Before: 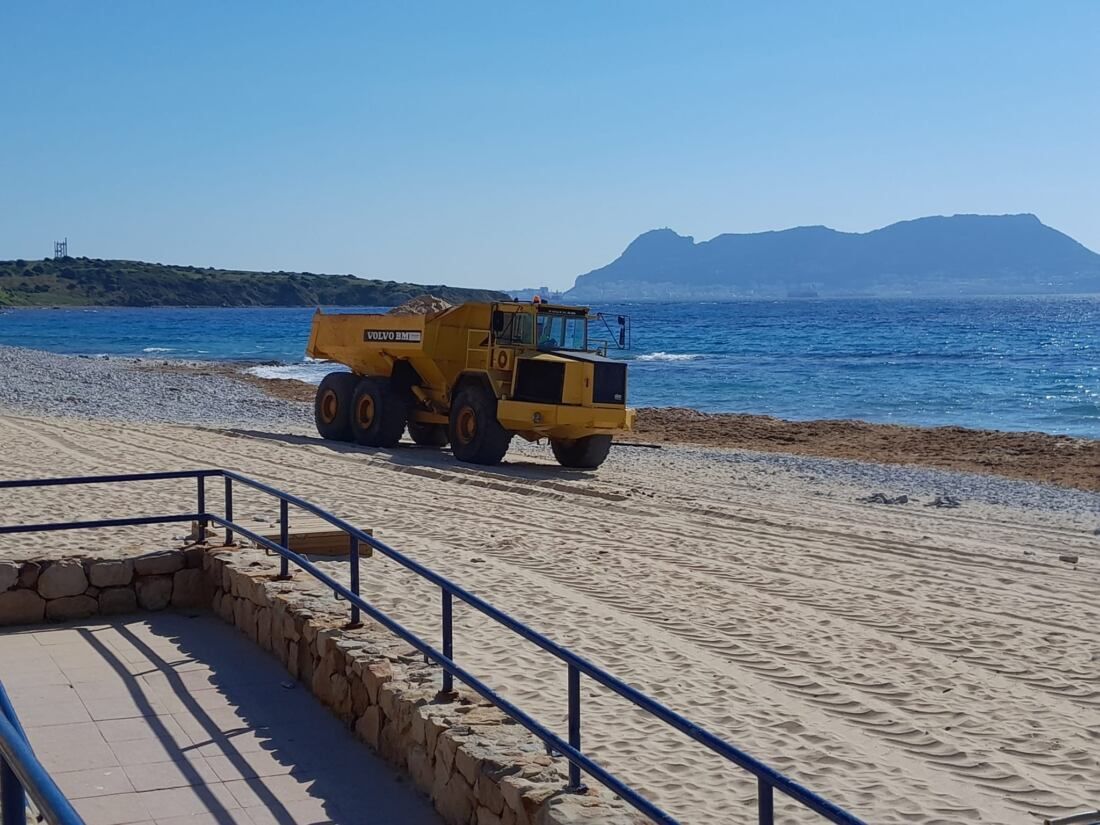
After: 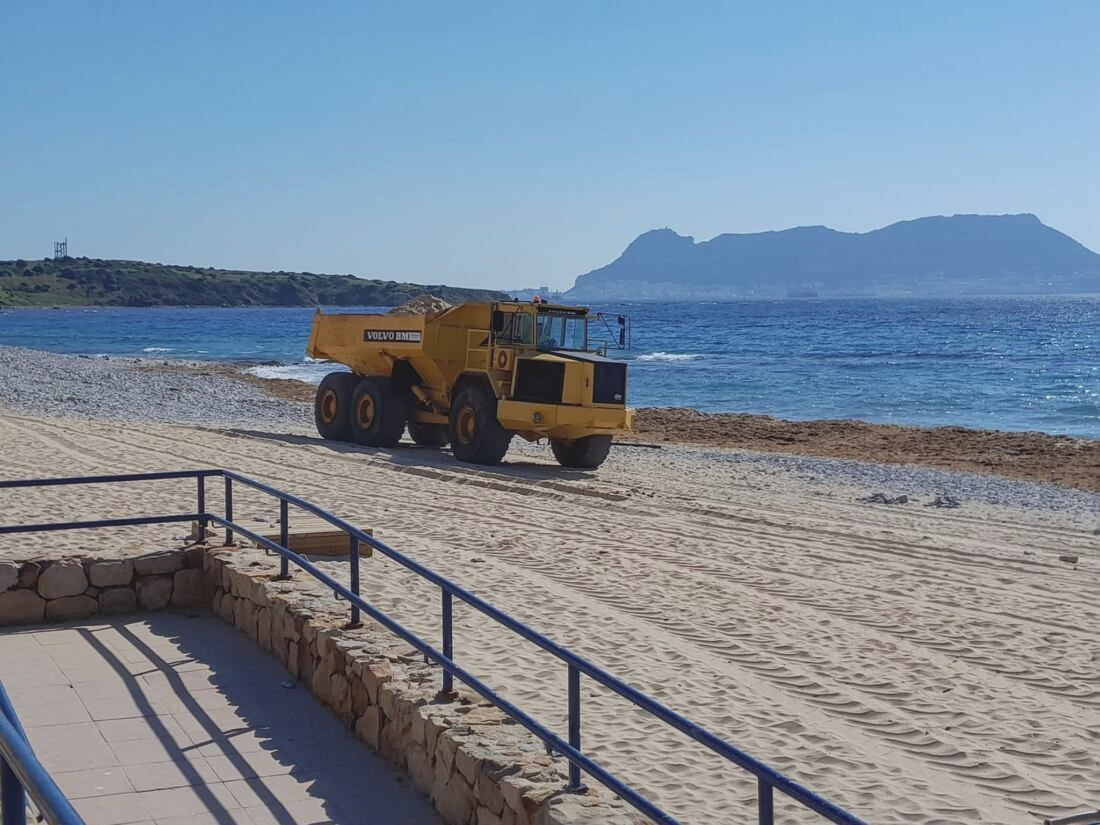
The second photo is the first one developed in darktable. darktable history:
contrast brightness saturation: contrast -0.165, brightness 0.052, saturation -0.124
local contrast: on, module defaults
